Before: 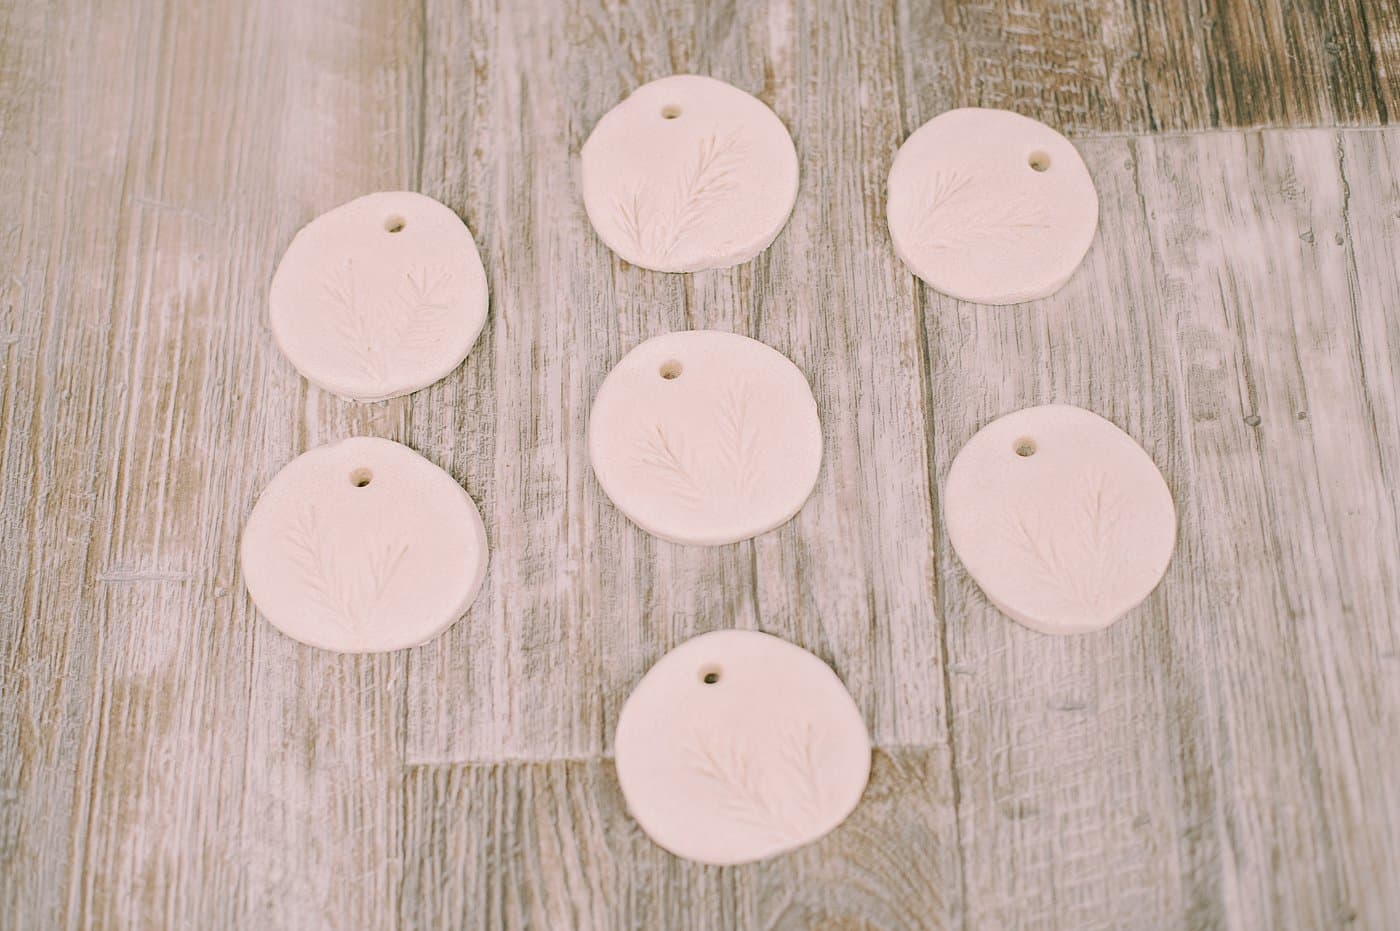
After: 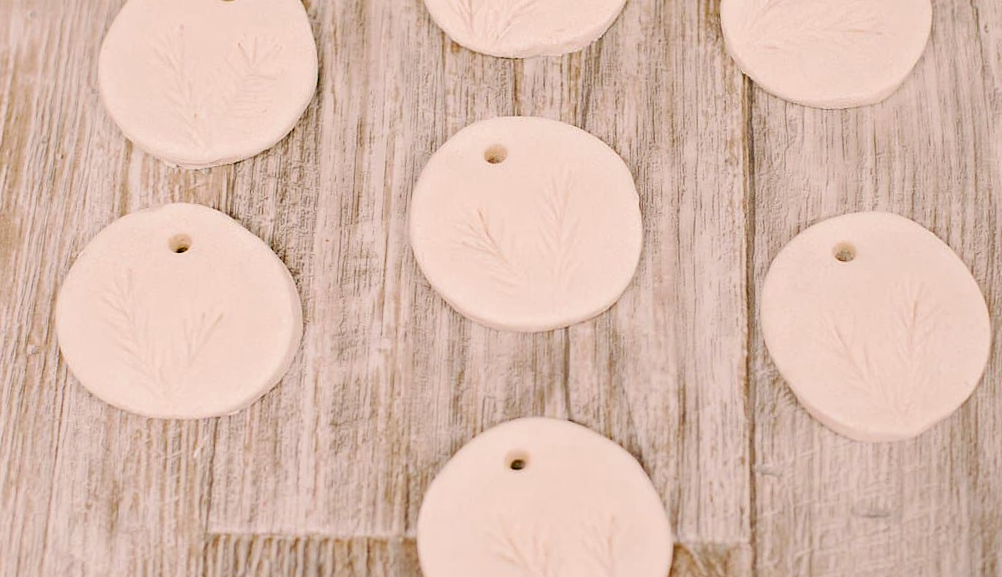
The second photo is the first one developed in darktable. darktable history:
crop and rotate: angle -3.37°, left 9.79%, top 20.73%, right 12.42%, bottom 11.82%
color balance rgb: shadows lift › luminance -21.66%, shadows lift › chroma 8.98%, shadows lift › hue 283.37°, power › chroma 1.05%, power › hue 25.59°, highlights gain › luminance 6.08%, highlights gain › chroma 2.55%, highlights gain › hue 90°, global offset › luminance -0.87%, perceptual saturation grading › global saturation 25%, perceptual saturation grading › highlights -28.39%, perceptual saturation grading › shadows 33.98%
white balance: red 1.004, blue 1.024
